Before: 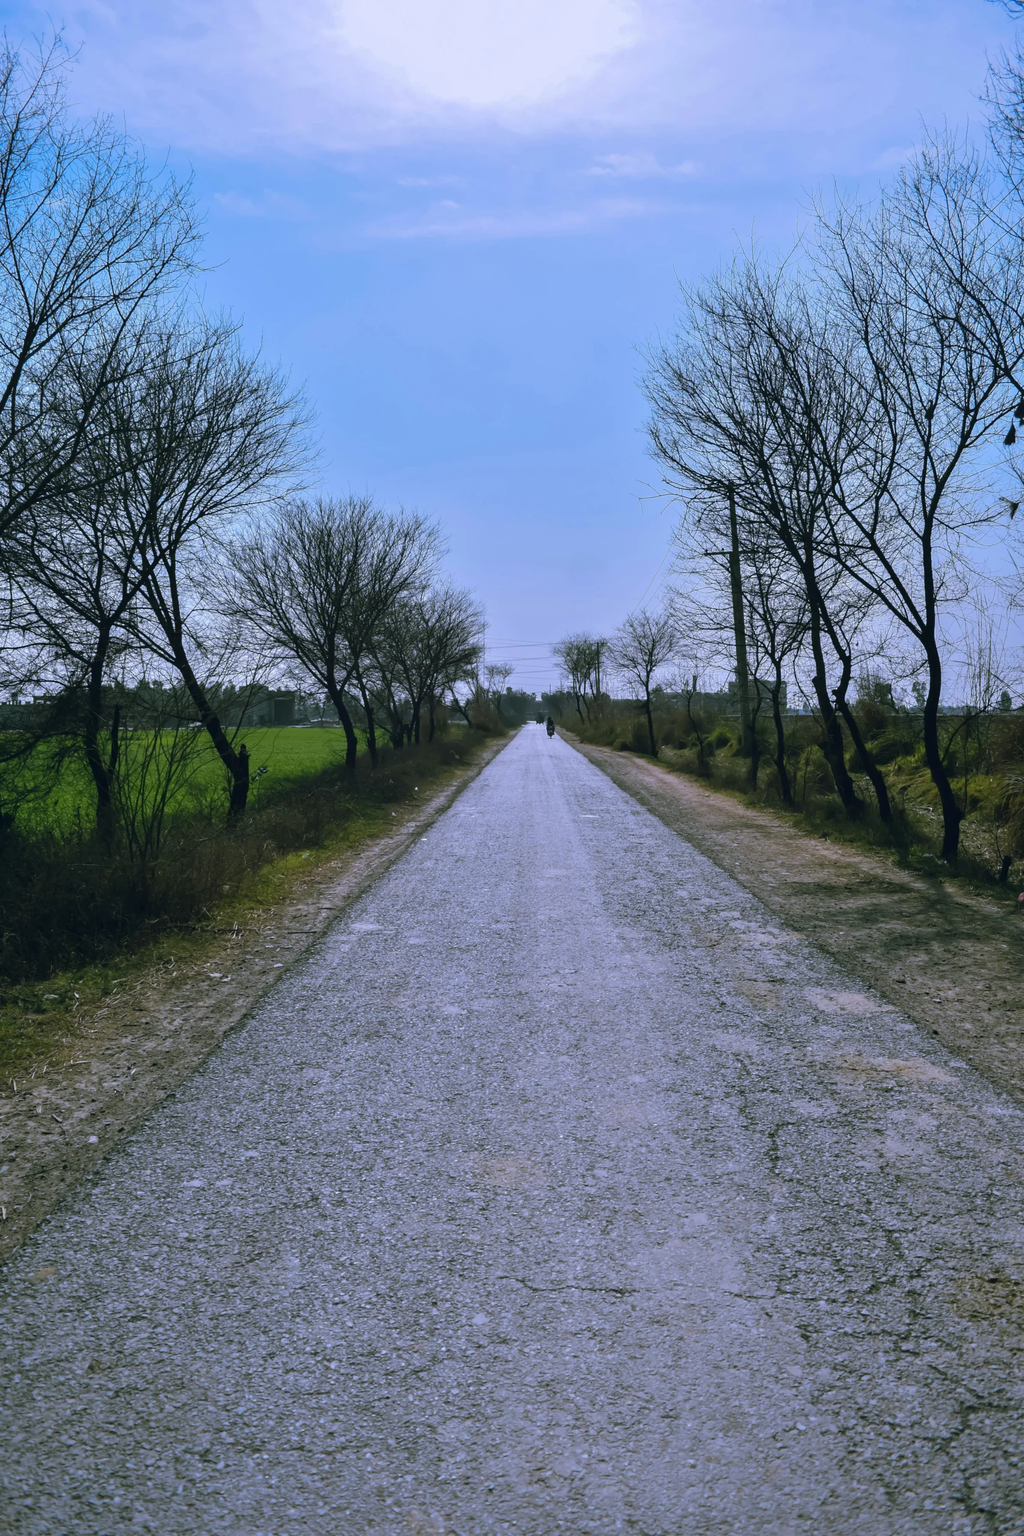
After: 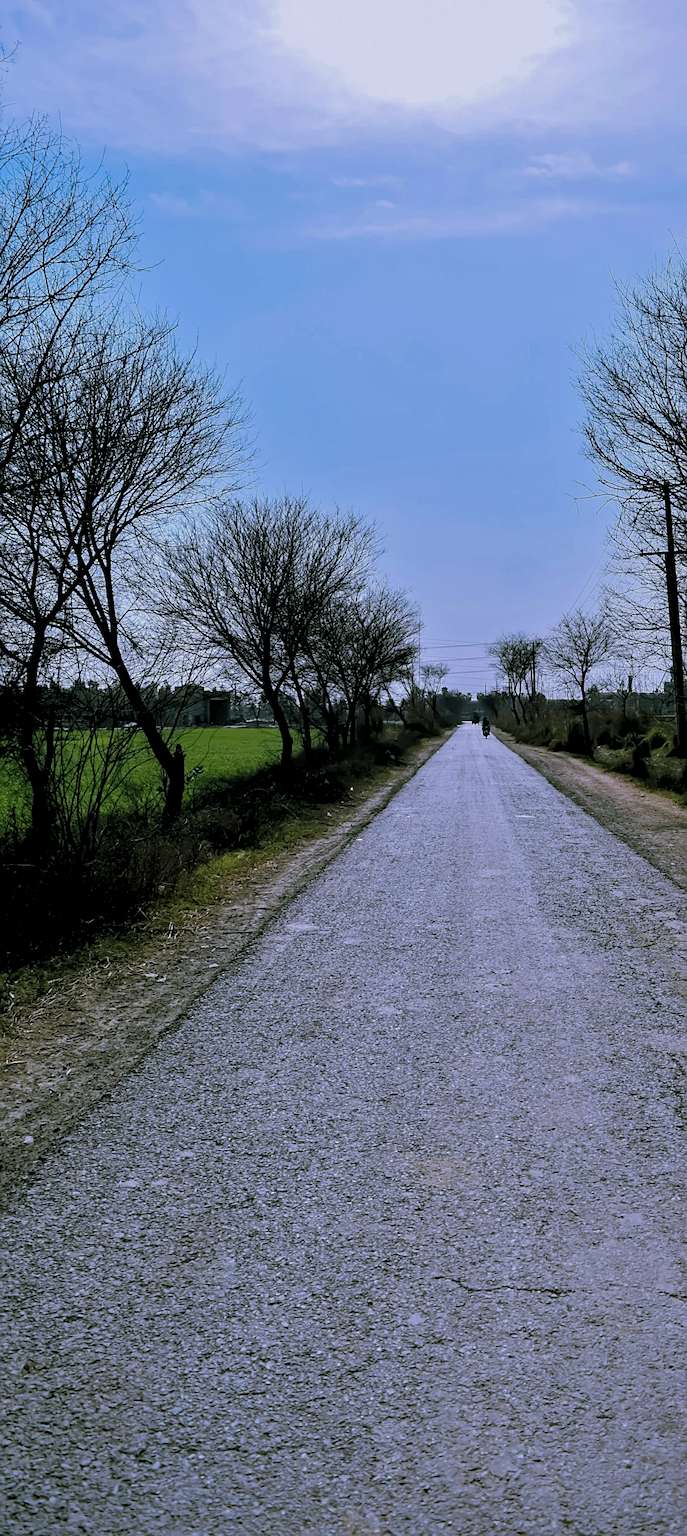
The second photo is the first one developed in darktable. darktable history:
local contrast: highlights 100%, shadows 98%, detail 120%, midtone range 0.2
levels: white 99.97%, levels [0.026, 0.507, 0.987]
filmic rgb: black relative exposure -5.84 EV, white relative exposure 3.4 EV, hardness 3.69
crop and rotate: left 6.37%, right 26.511%
haze removal: compatibility mode true, adaptive false
sharpen: on, module defaults
